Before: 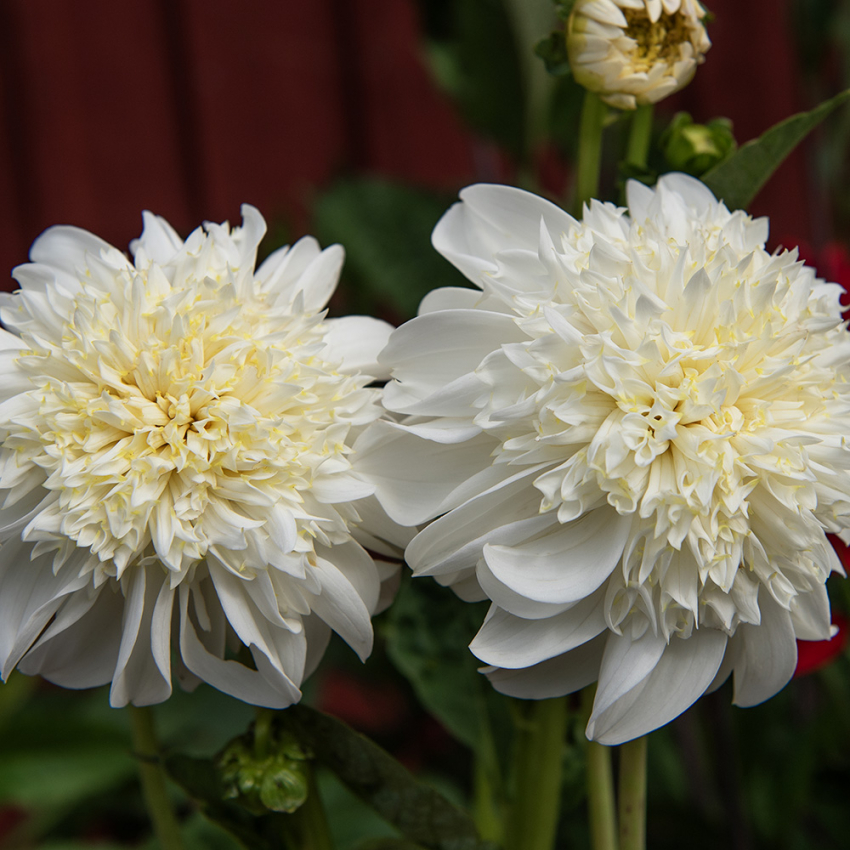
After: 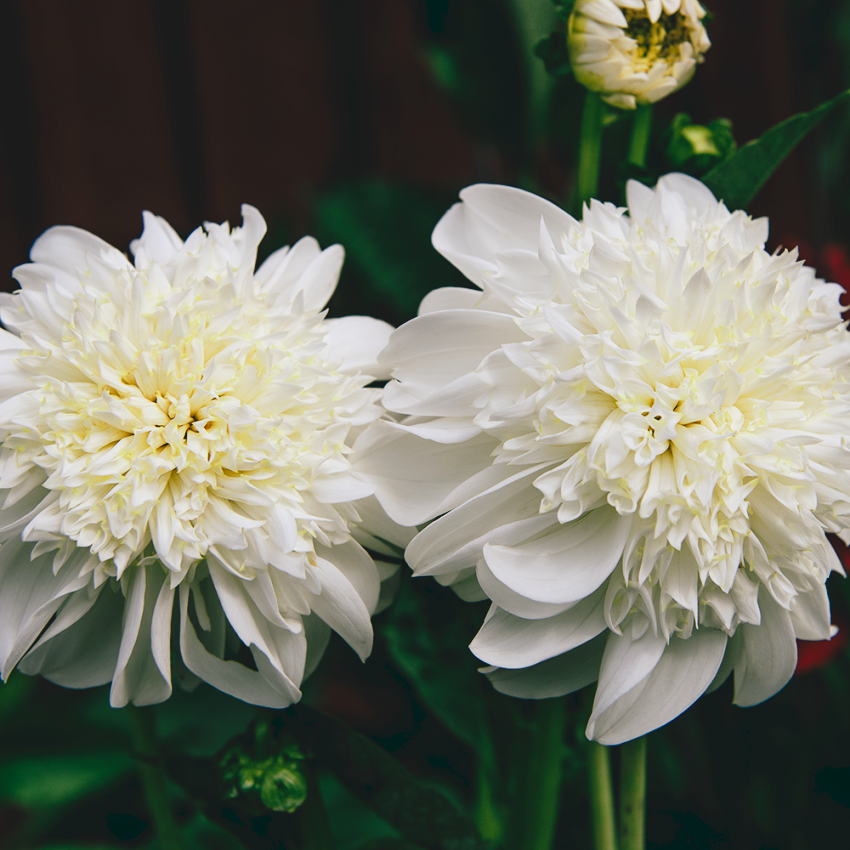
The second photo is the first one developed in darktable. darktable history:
tone curve: curves: ch0 [(0, 0) (0.003, 0.074) (0.011, 0.079) (0.025, 0.083) (0.044, 0.095) (0.069, 0.097) (0.1, 0.11) (0.136, 0.131) (0.177, 0.159) (0.224, 0.209) (0.277, 0.279) (0.335, 0.367) (0.399, 0.455) (0.468, 0.538) (0.543, 0.621) (0.623, 0.699) (0.709, 0.782) (0.801, 0.848) (0.898, 0.924) (1, 1)], preserve colors none
color look up table: target L [95.81, 91.67, 91.13, 89.36, 82.5, 72.88, 63.95, 61.7, 55.47, 60.52, 28.35, 17.07, 201.01, 94.46, 81.16, 72.27, 67.72, 60.6, 57.86, 51.93, 56.27, 49.41, 42.76, 34.87, 30.58, 16.29, 2.332, 86.86, 83.17, 72.5, 68.96, 73.57, 65.44, 68.7, 60.42, 41.47, 44.3, 35.95, 31.14, 26.68, 11.82, 8.993, 96.69, 92.56, 80.25, 57.32, 63, 32.4, 32.71], target a [-19.78, -30.52, -24.72, -35.7, -22.78, -24.28, -46.86, -36.22, -28.5, -4.148, -23.44, -25.51, 0, -4.239, -5.591, 33.54, 35.43, 35.64, 2.919, 60.81, 15.66, 63.91, 61.96, 37.42, 0.743, 21.82, -5.164, 2.876, 20.73, 37.39, 20.14, 35.64, 8.256, 52.63, 61.67, 16.35, 53.86, 46.08, 39.32, 21.67, 23.13, -14.69, -8.894, -26.96, -25.12, -10.53, -10.66, -3.661, -16.81], target b [32.41, 38.85, 12.94, 21.62, 31.25, 4.556, 38.06, 18.79, 26.23, 47.04, 16.83, 14.54, -0.001, 16.76, 66.89, 34.34, 56.66, 15.74, 20.6, 40.58, 50.36, 54.42, 24.33, 41.22, 3.575, 13.24, -2.637, -11.05, -10.24, -3.182, -35.92, -29.89, -3.2, -33.81, -7.009, -64.29, -29.23, -2.319, -59.15, -7.497, -38.5, -16.69, -6.191, -6.363, -23.05, -48.86, -16.37, -30, -3.473], num patches 49
